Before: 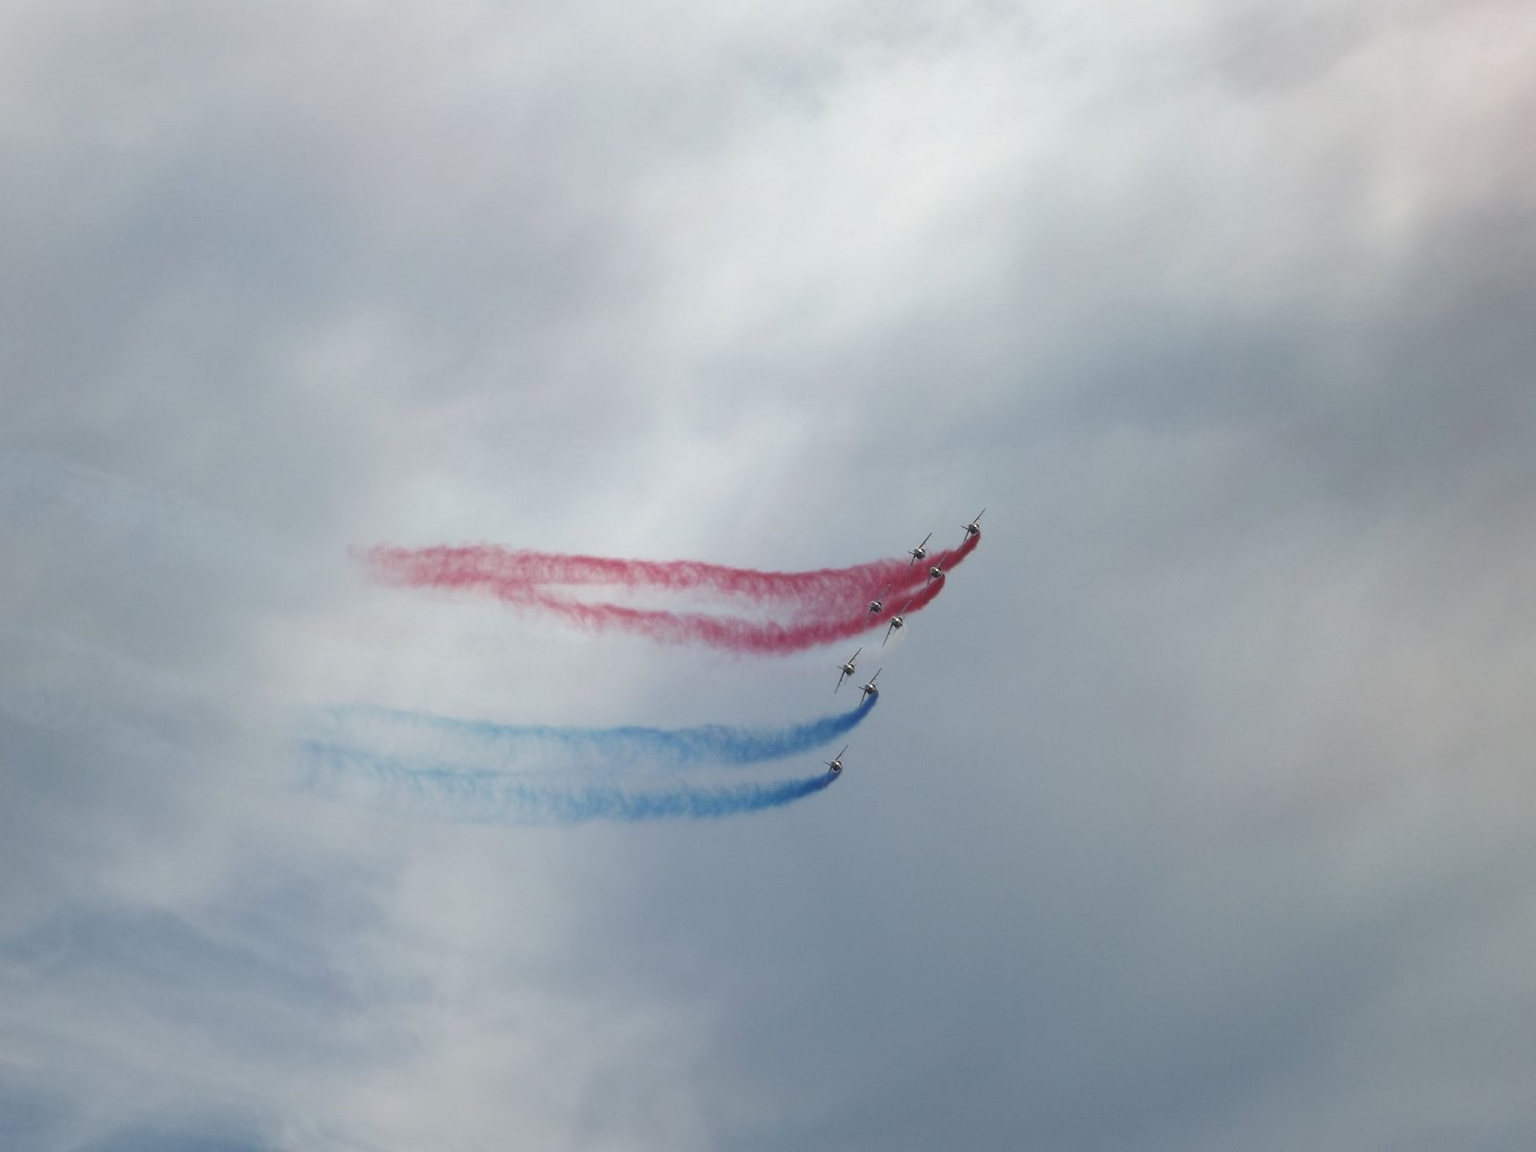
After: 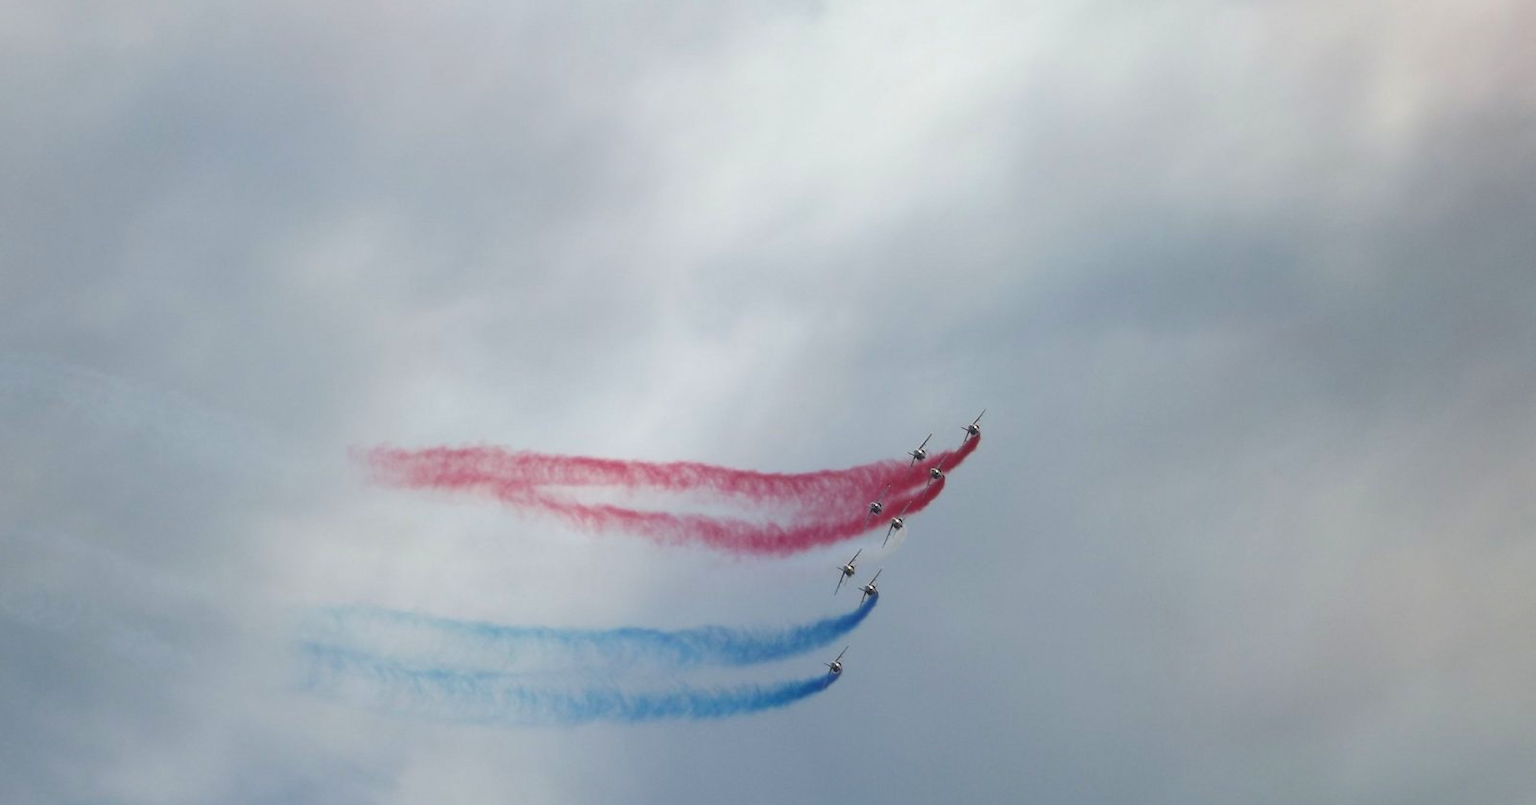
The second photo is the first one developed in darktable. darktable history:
crop and rotate: top 8.666%, bottom 21.344%
color balance rgb: perceptual saturation grading › global saturation 10.136%, global vibrance 20%
exposure: black level correction 0, exposure 0 EV, compensate highlight preservation false
